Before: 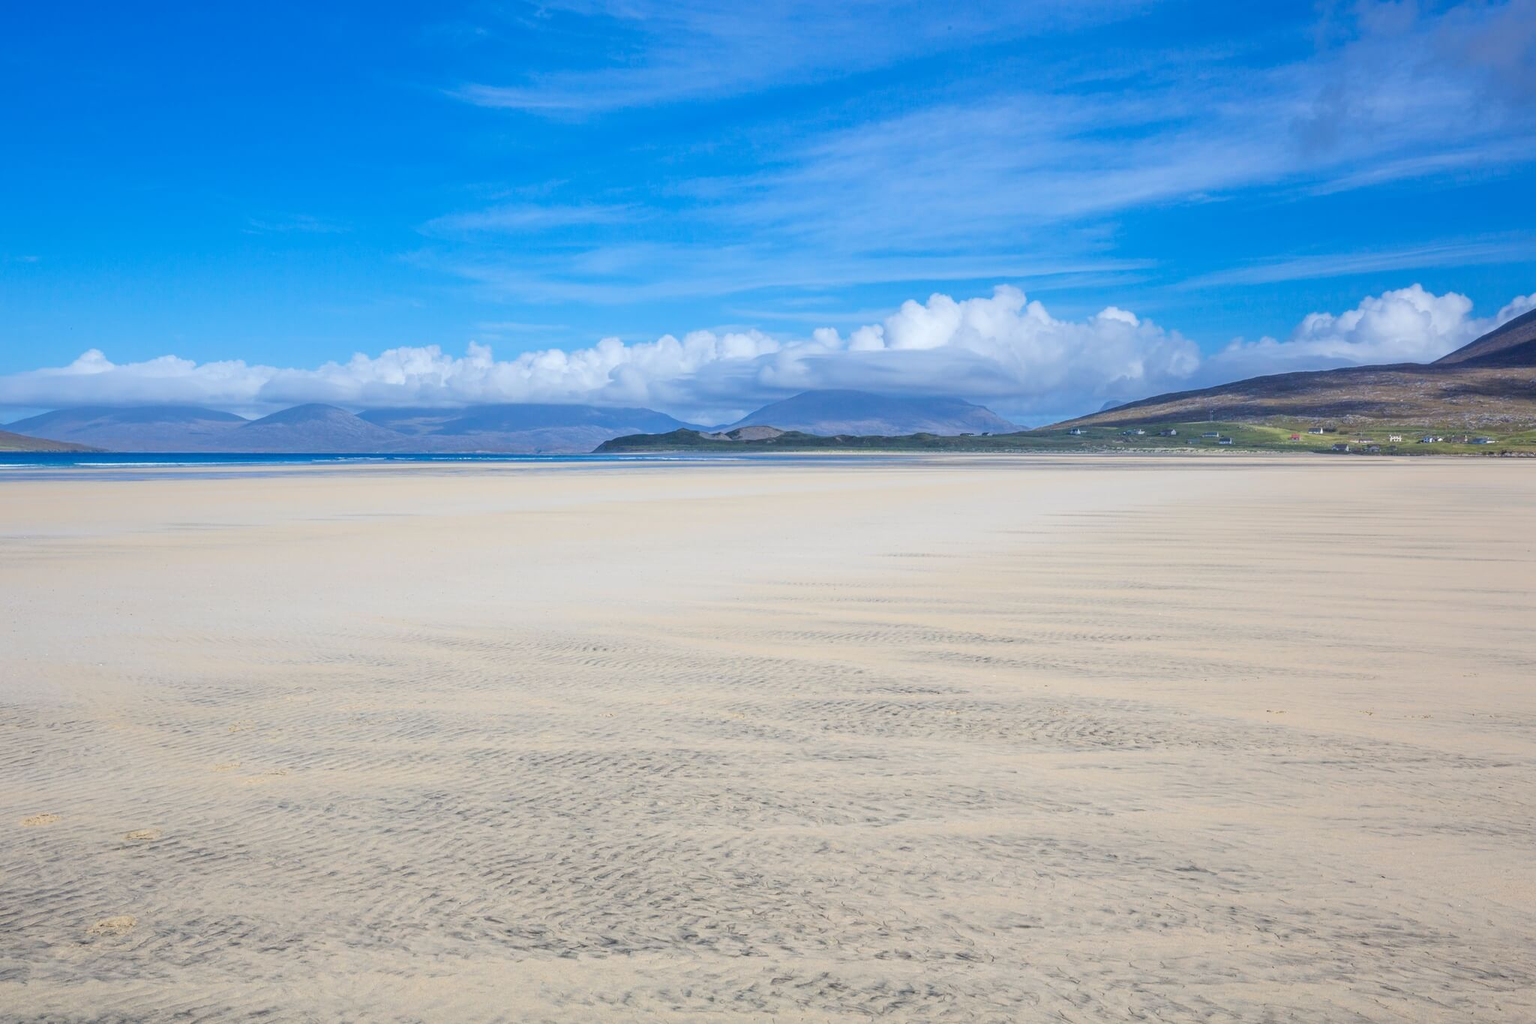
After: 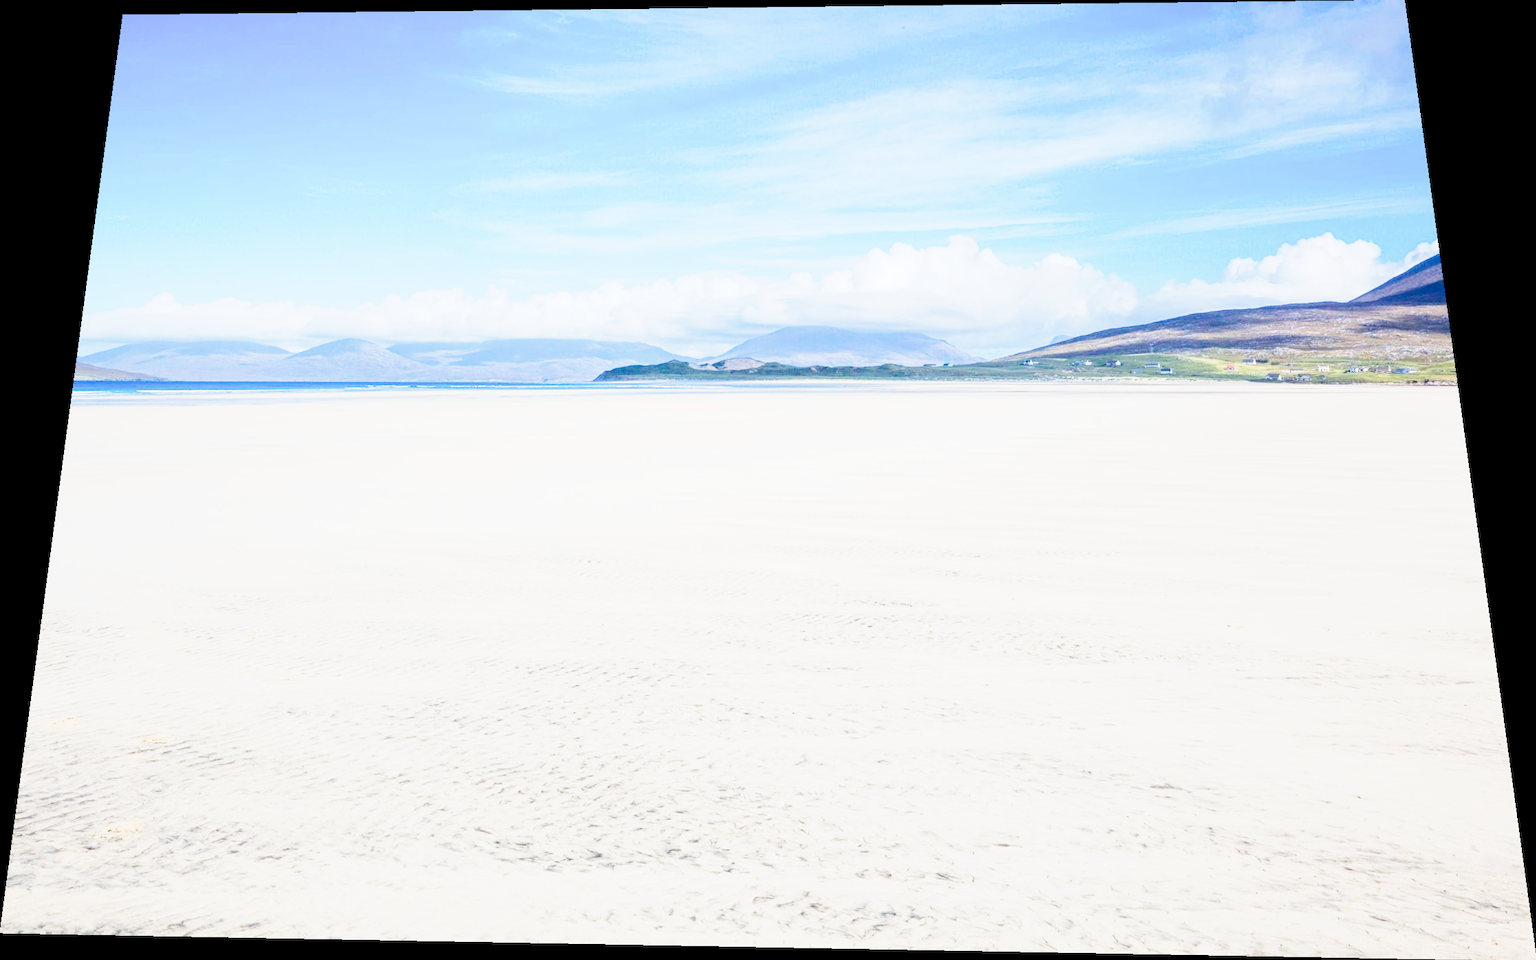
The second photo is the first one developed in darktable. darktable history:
rotate and perspective: rotation 0.128°, lens shift (vertical) -0.181, lens shift (horizontal) -0.044, shear 0.001, automatic cropping off
tone curve: curves: ch0 [(0, 0) (0.003, 0.004) (0.011, 0.016) (0.025, 0.035) (0.044, 0.062) (0.069, 0.097) (0.1, 0.143) (0.136, 0.205) (0.177, 0.276) (0.224, 0.36) (0.277, 0.461) (0.335, 0.584) (0.399, 0.686) (0.468, 0.783) (0.543, 0.868) (0.623, 0.927) (0.709, 0.96) (0.801, 0.974) (0.898, 0.986) (1, 1)], preserve colors none
